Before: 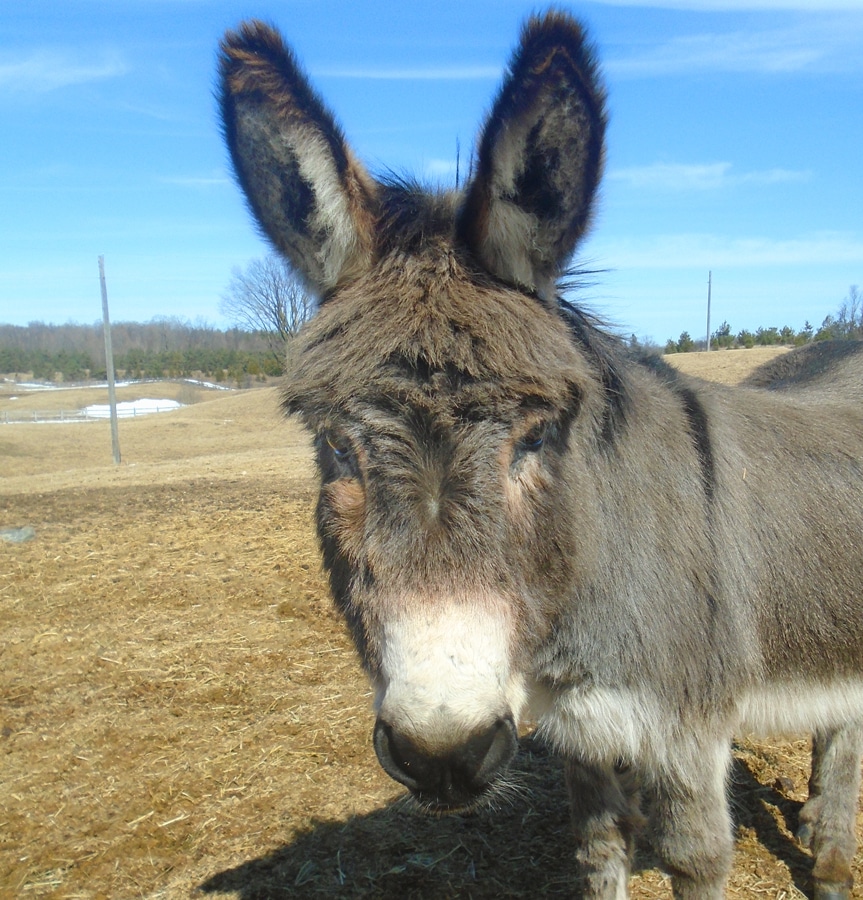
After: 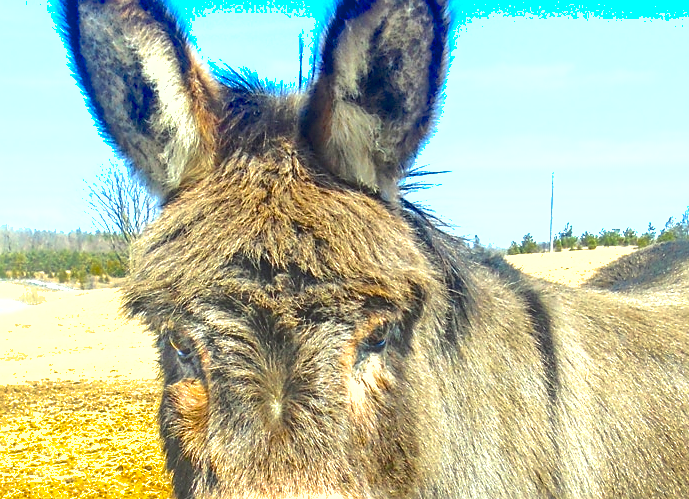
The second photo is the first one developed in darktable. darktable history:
sharpen: radius 1.891, amount 0.395, threshold 1.174
local contrast: on, module defaults
contrast brightness saturation: contrast 0.154, brightness 0.051
crop: left 18.3%, top 11.108%, right 1.77%, bottom 33.386%
shadows and highlights: on, module defaults
color balance rgb: highlights gain › luminance 5.983%, highlights gain › chroma 2.57%, highlights gain › hue 88.25°, perceptual saturation grading › global saturation 30.469%, perceptual brilliance grading › highlights 13.753%, perceptual brilliance grading › mid-tones 8.434%, perceptual brilliance grading › shadows -17.545%, saturation formula JzAzBz (2021)
exposure: black level correction 0, exposure 1.095 EV, compensate highlight preservation false
